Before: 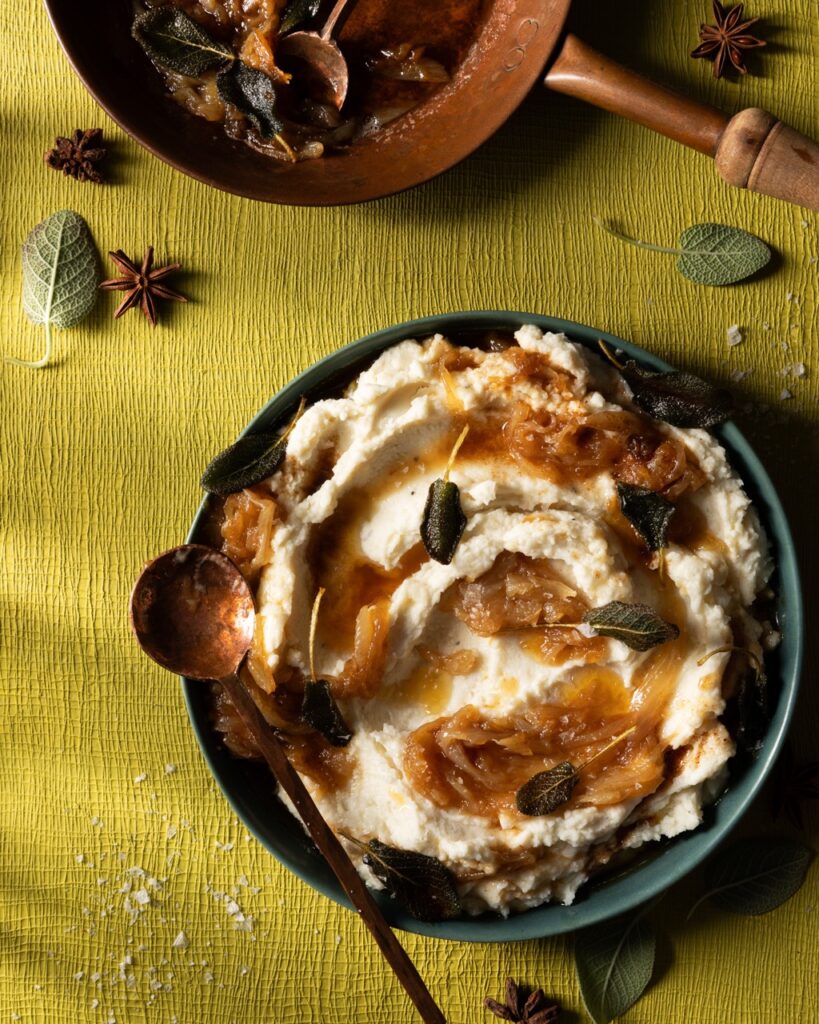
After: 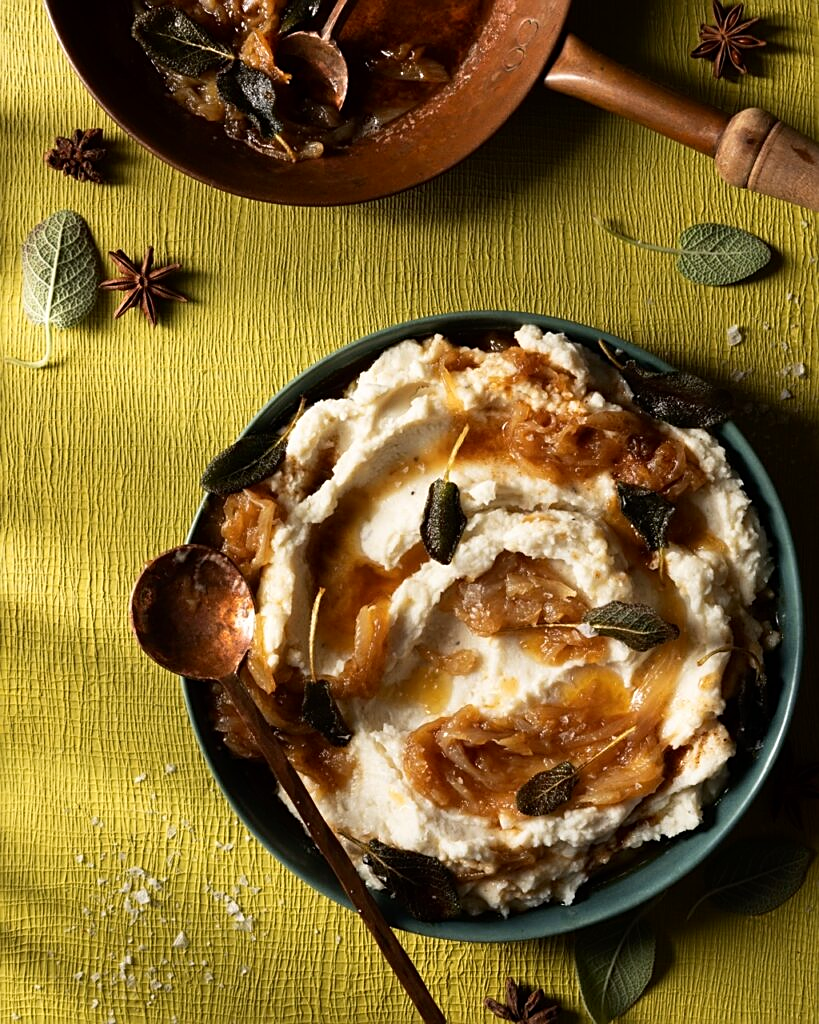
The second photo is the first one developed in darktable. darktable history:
sharpen: on, module defaults
shadows and highlights: shadows -30.31, highlights 30.35
